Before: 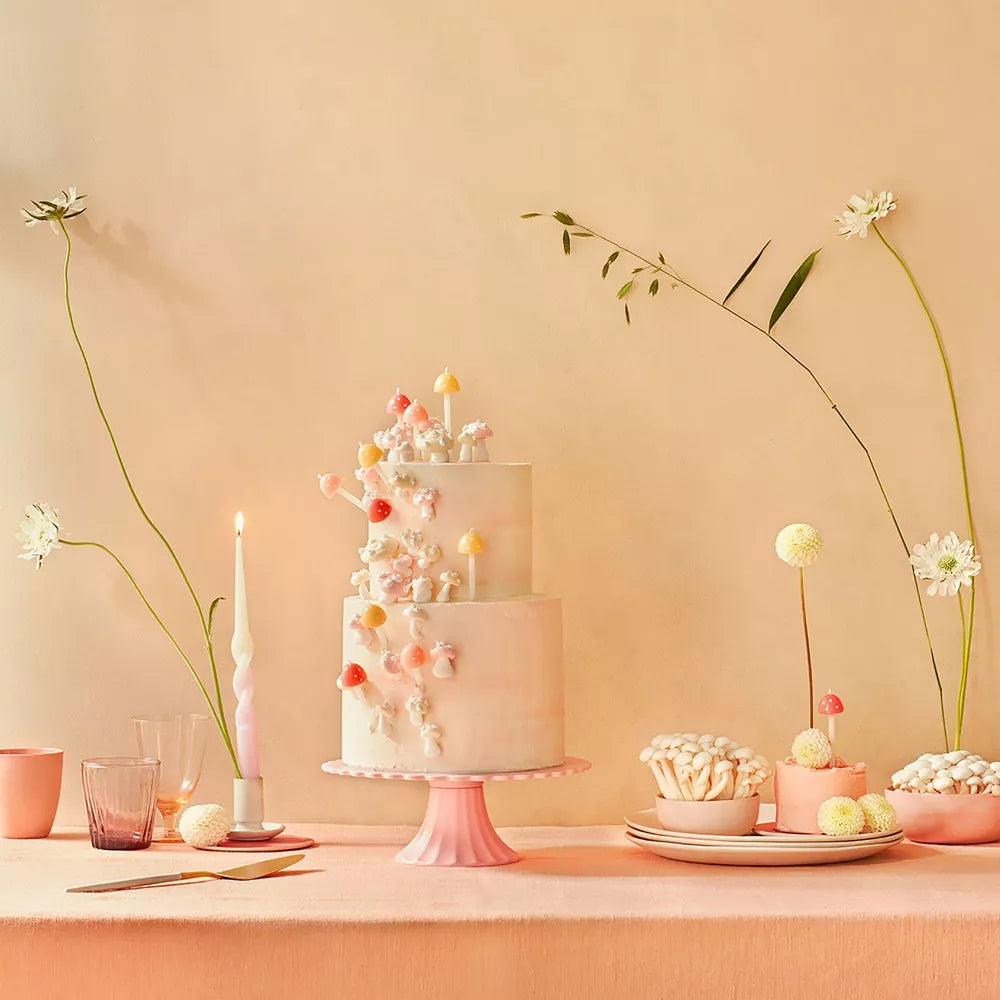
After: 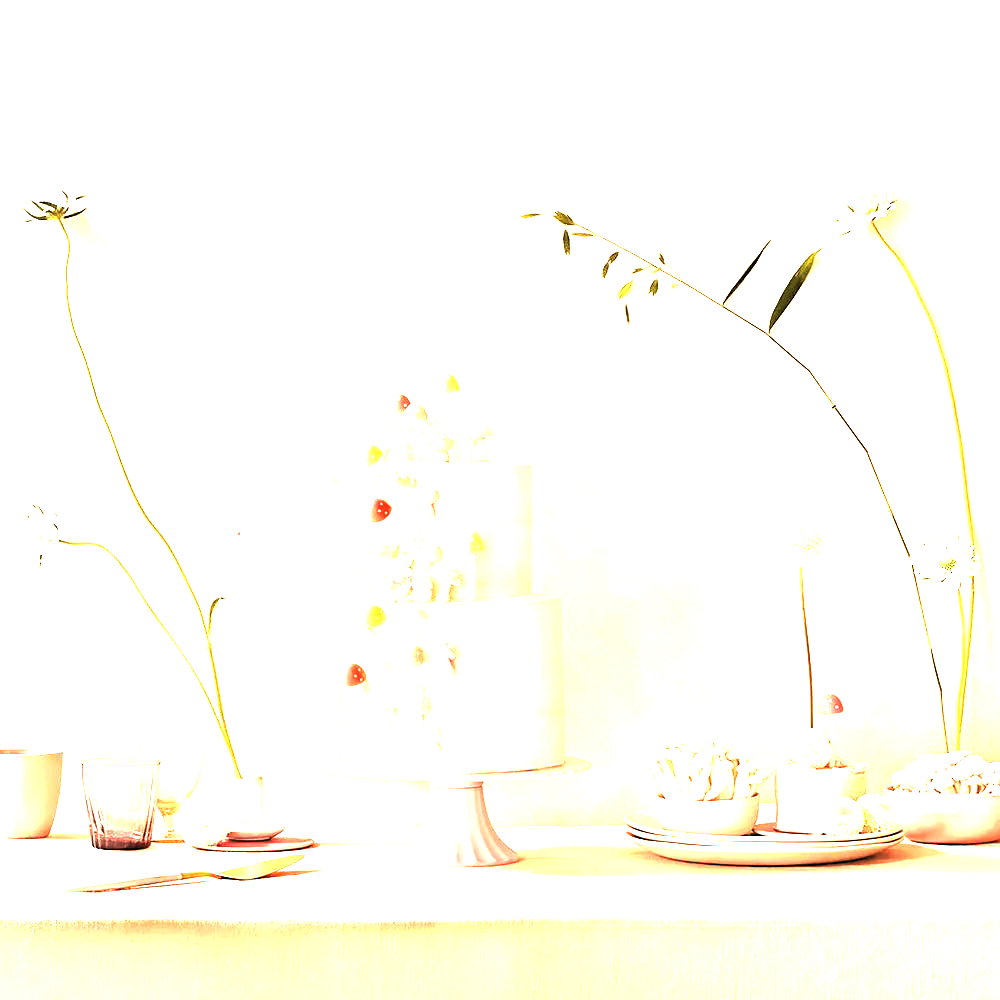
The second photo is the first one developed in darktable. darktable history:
exposure: exposure 1.999 EV, compensate exposure bias true, compensate highlight preservation false
levels: mode automatic, black 0.041%, levels [0.062, 0.494, 0.925]
